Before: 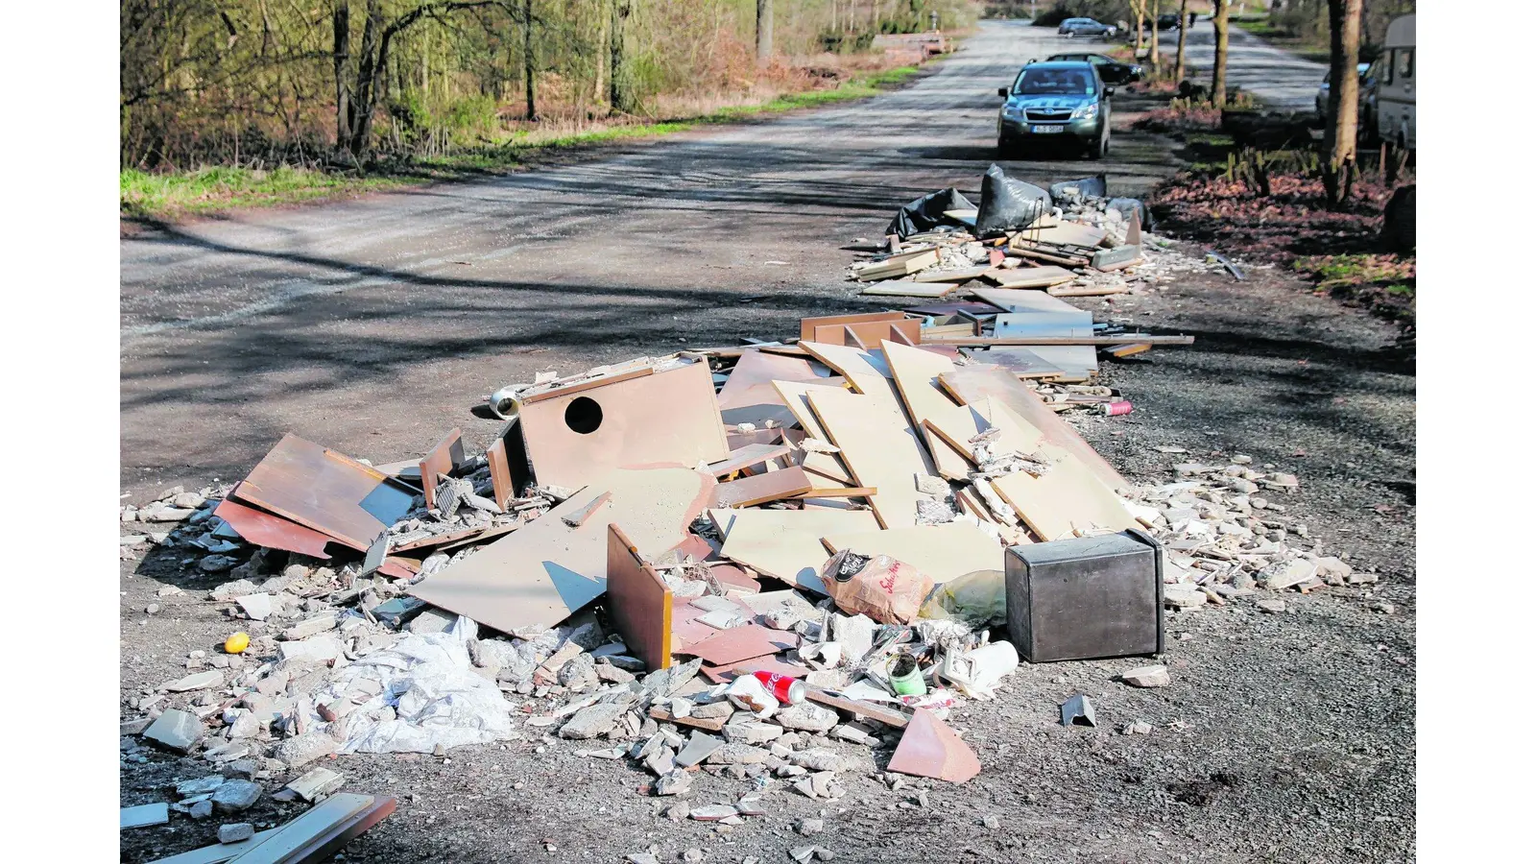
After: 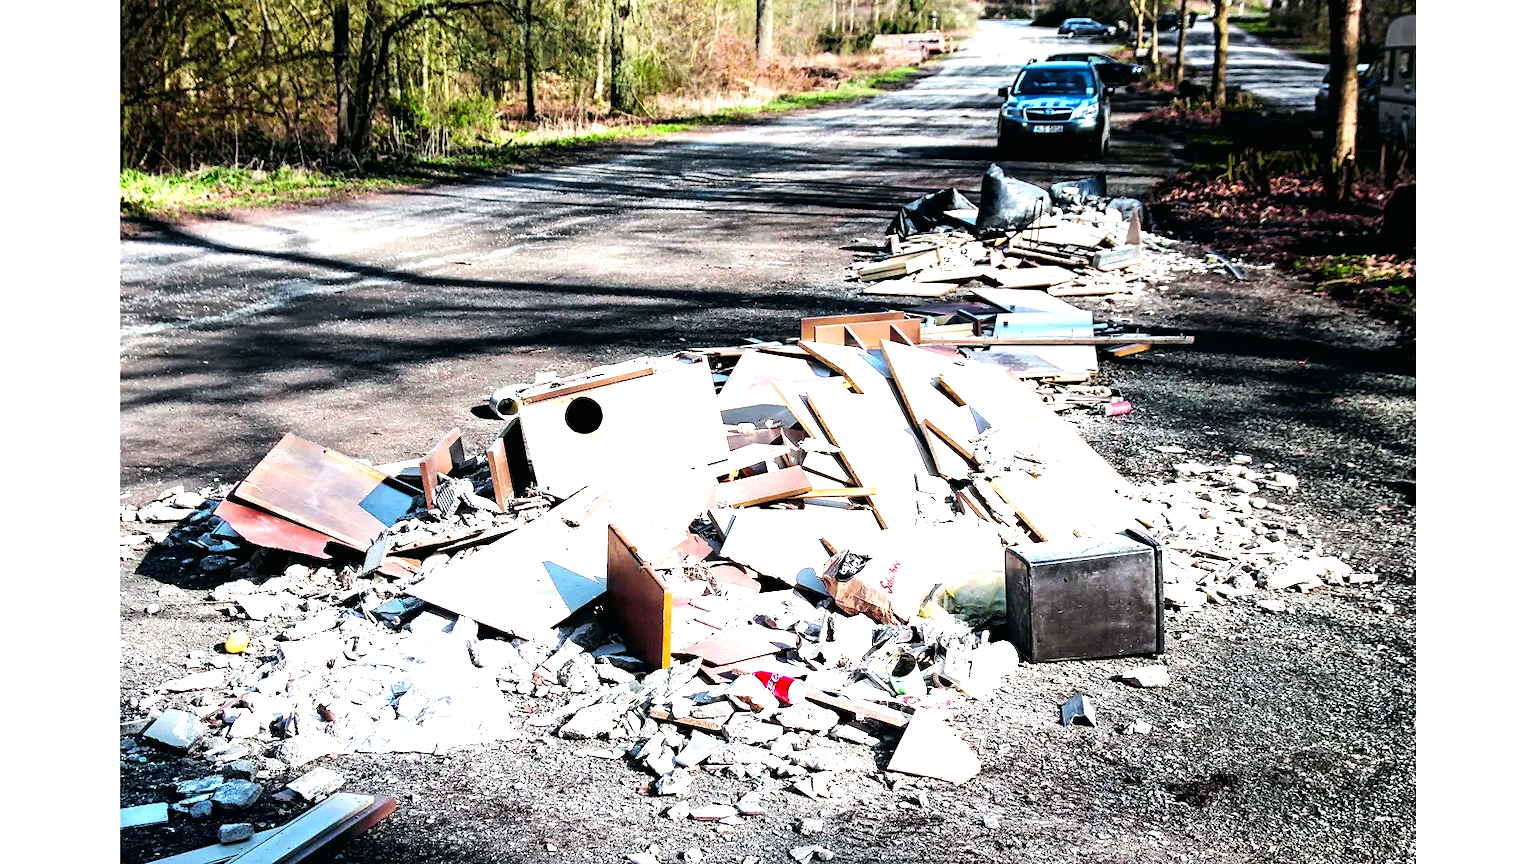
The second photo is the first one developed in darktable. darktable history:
tone equalizer: -8 EV -1.05 EV, -7 EV -1.01 EV, -6 EV -0.83 EV, -5 EV -0.599 EV, -3 EV 0.559 EV, -2 EV 0.883 EV, -1 EV 0.99 EV, +0 EV 1.07 EV, mask exposure compensation -0.502 EV
contrast brightness saturation: brightness -0.529
tone curve: curves: ch0 [(0, 0.01) (0.037, 0.032) (0.131, 0.108) (0.275, 0.258) (0.483, 0.512) (0.61, 0.661) (0.696, 0.742) (0.792, 0.834) (0.911, 0.936) (0.997, 0.995)]; ch1 [(0, 0) (0.308, 0.29) (0.425, 0.411) (0.503, 0.502) (0.529, 0.543) (0.683, 0.706) (0.746, 0.77) (1, 1)]; ch2 [(0, 0) (0.225, 0.214) (0.334, 0.339) (0.401, 0.415) (0.485, 0.487) (0.502, 0.502) (0.525, 0.523) (0.545, 0.552) (0.587, 0.61) (0.636, 0.654) (0.711, 0.729) (0.845, 0.855) (0.998, 0.977)], color space Lab, linked channels, preserve colors none
